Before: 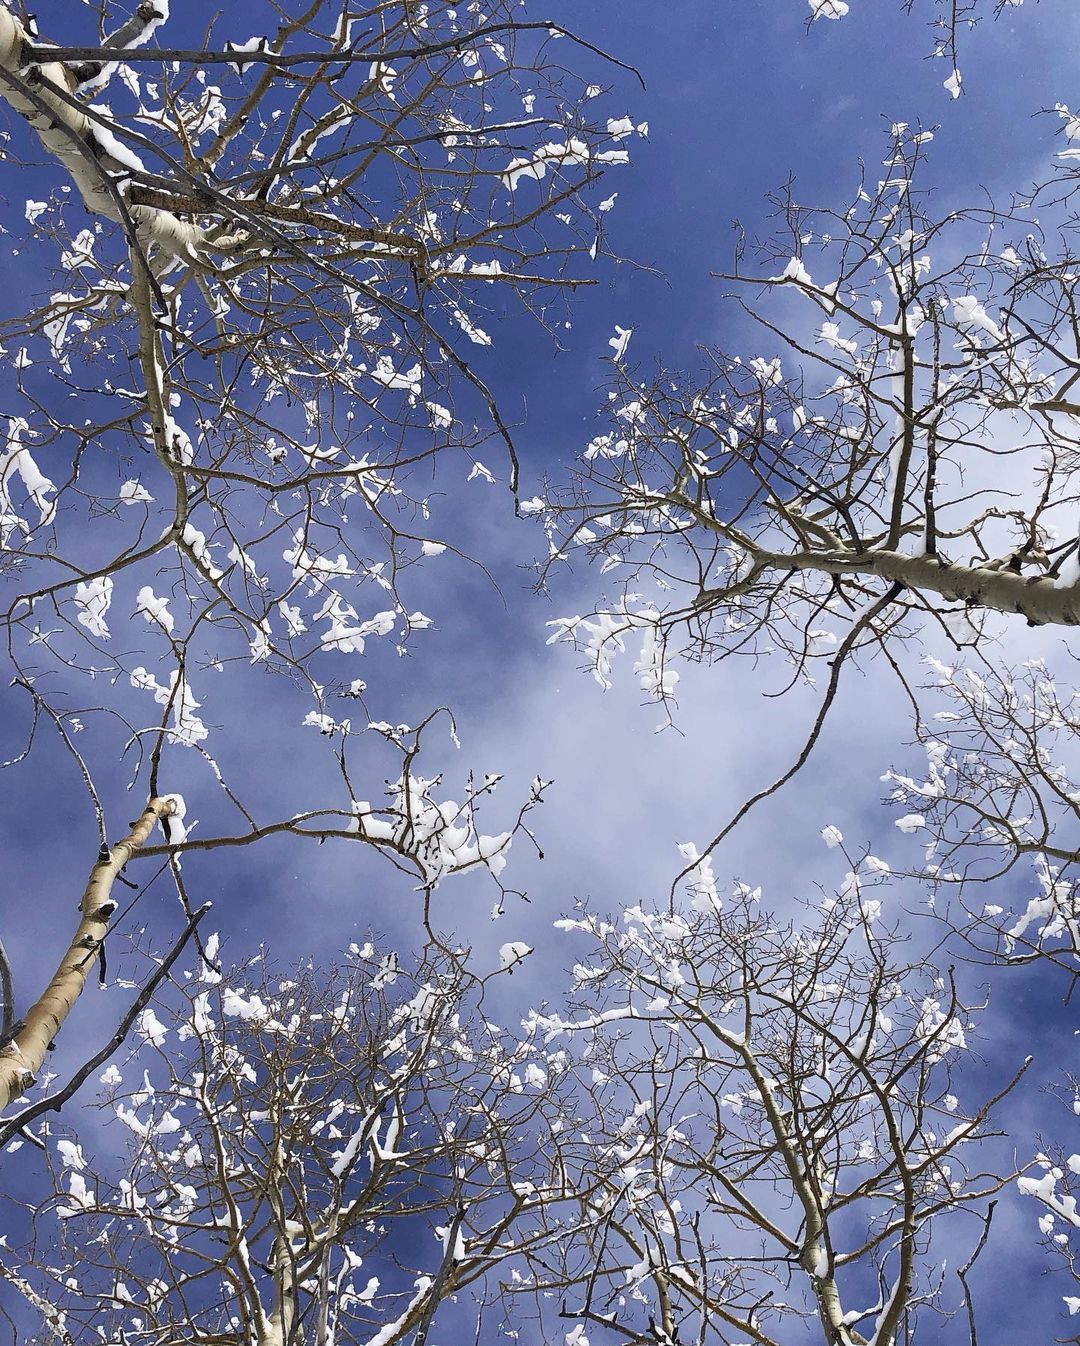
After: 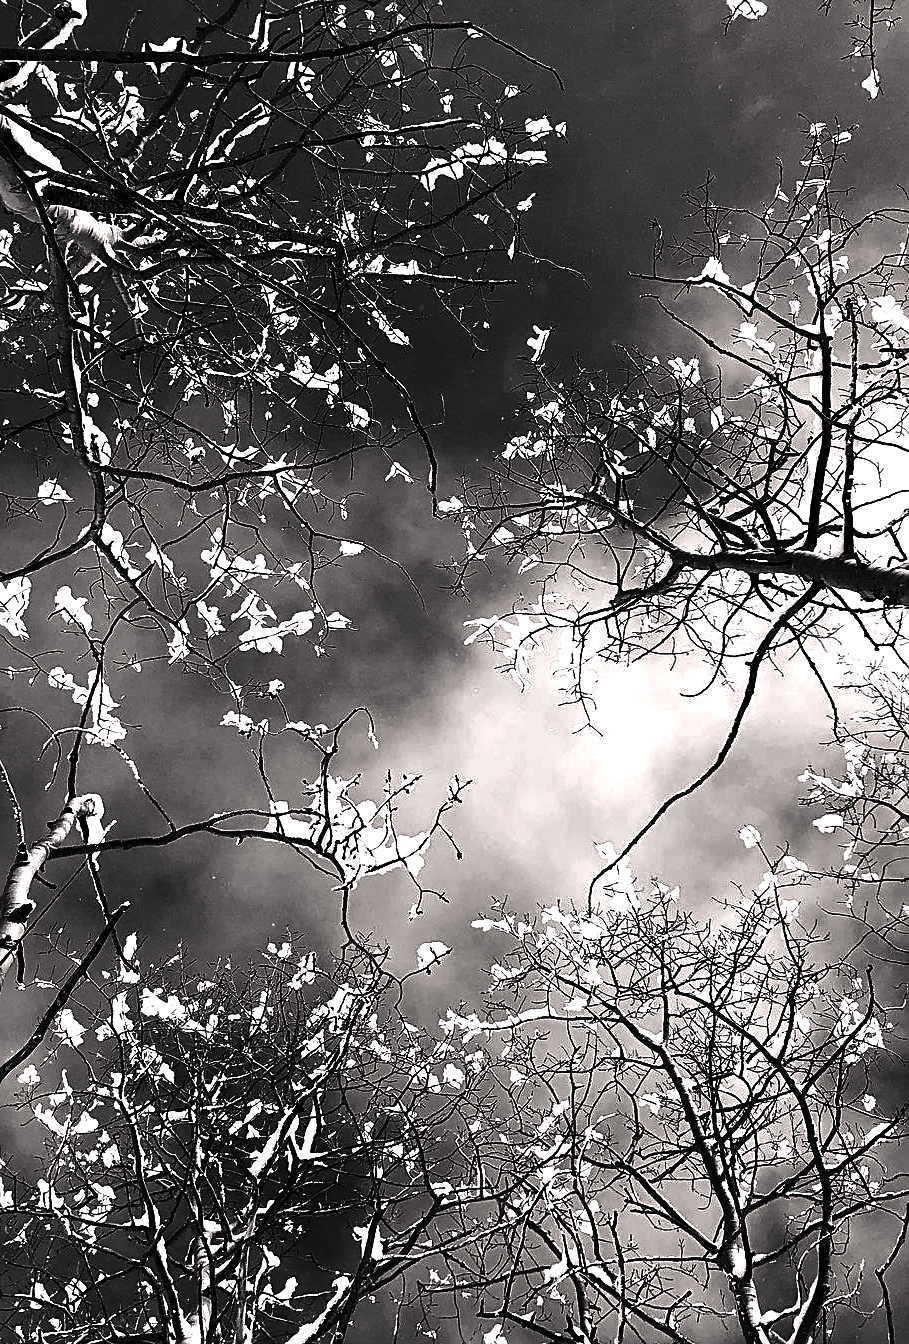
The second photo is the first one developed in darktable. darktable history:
sharpen: on, module defaults
color correction: highlights a* 3.22, highlights b* 1.93, saturation 1.19
crop: left 7.598%, right 7.873%
contrast brightness saturation: contrast -0.03, brightness -0.59, saturation -1
tone equalizer: -8 EV -1.08 EV, -7 EV -1.01 EV, -6 EV -0.867 EV, -5 EV -0.578 EV, -3 EV 0.578 EV, -2 EV 0.867 EV, -1 EV 1.01 EV, +0 EV 1.08 EV, edges refinement/feathering 500, mask exposure compensation -1.57 EV, preserve details no
